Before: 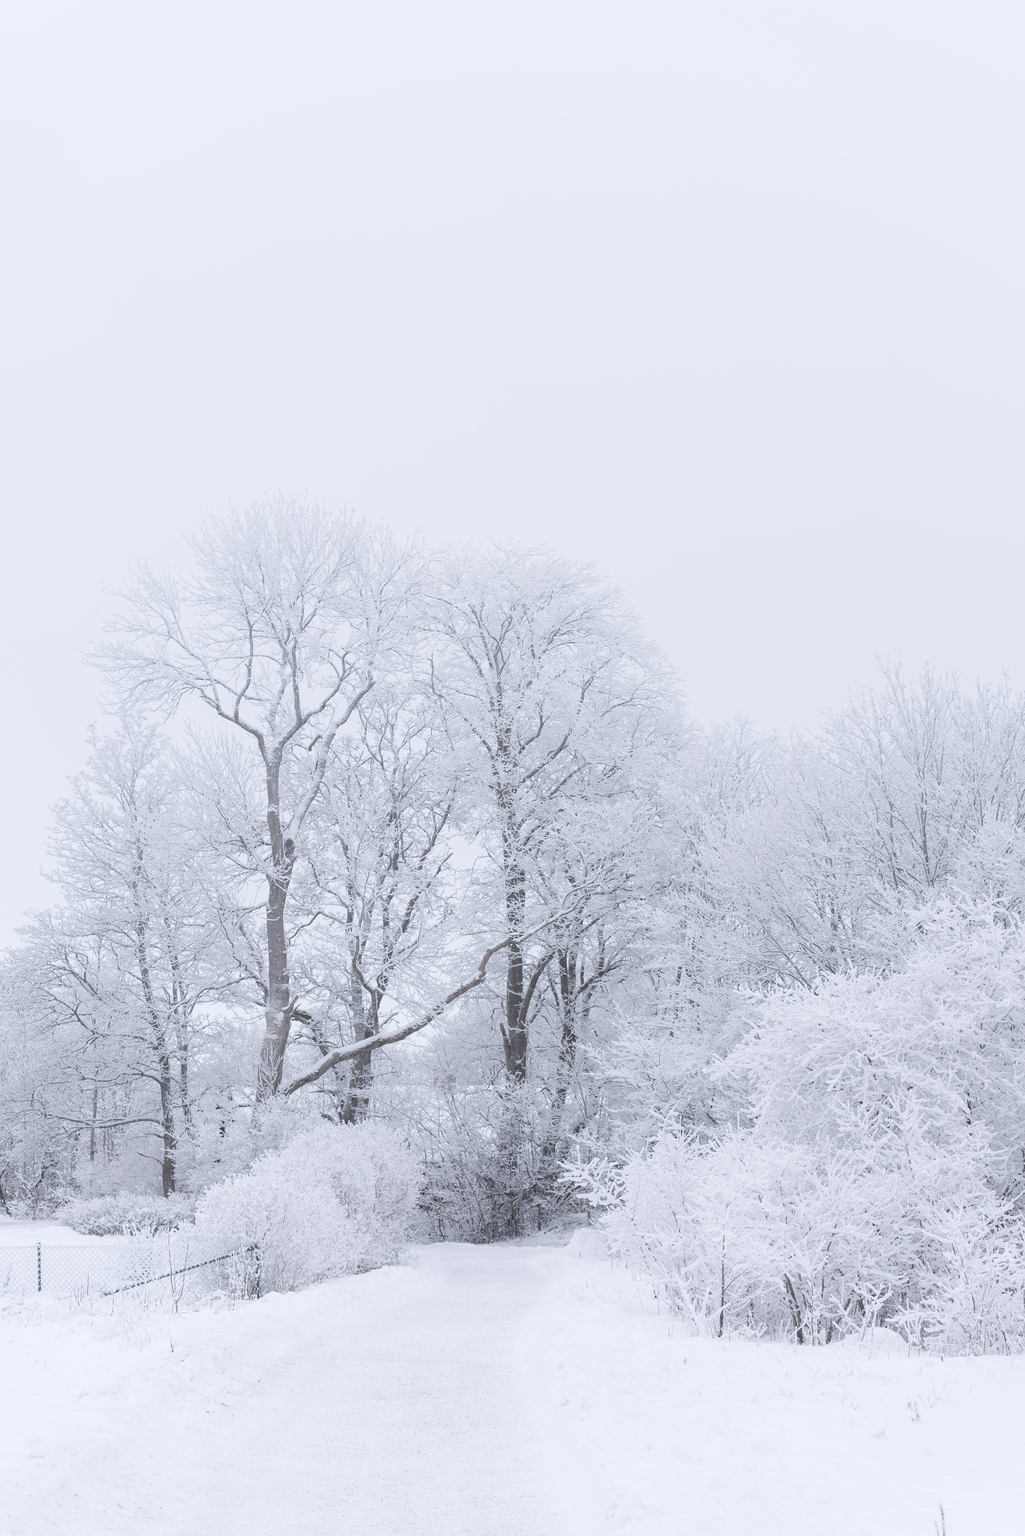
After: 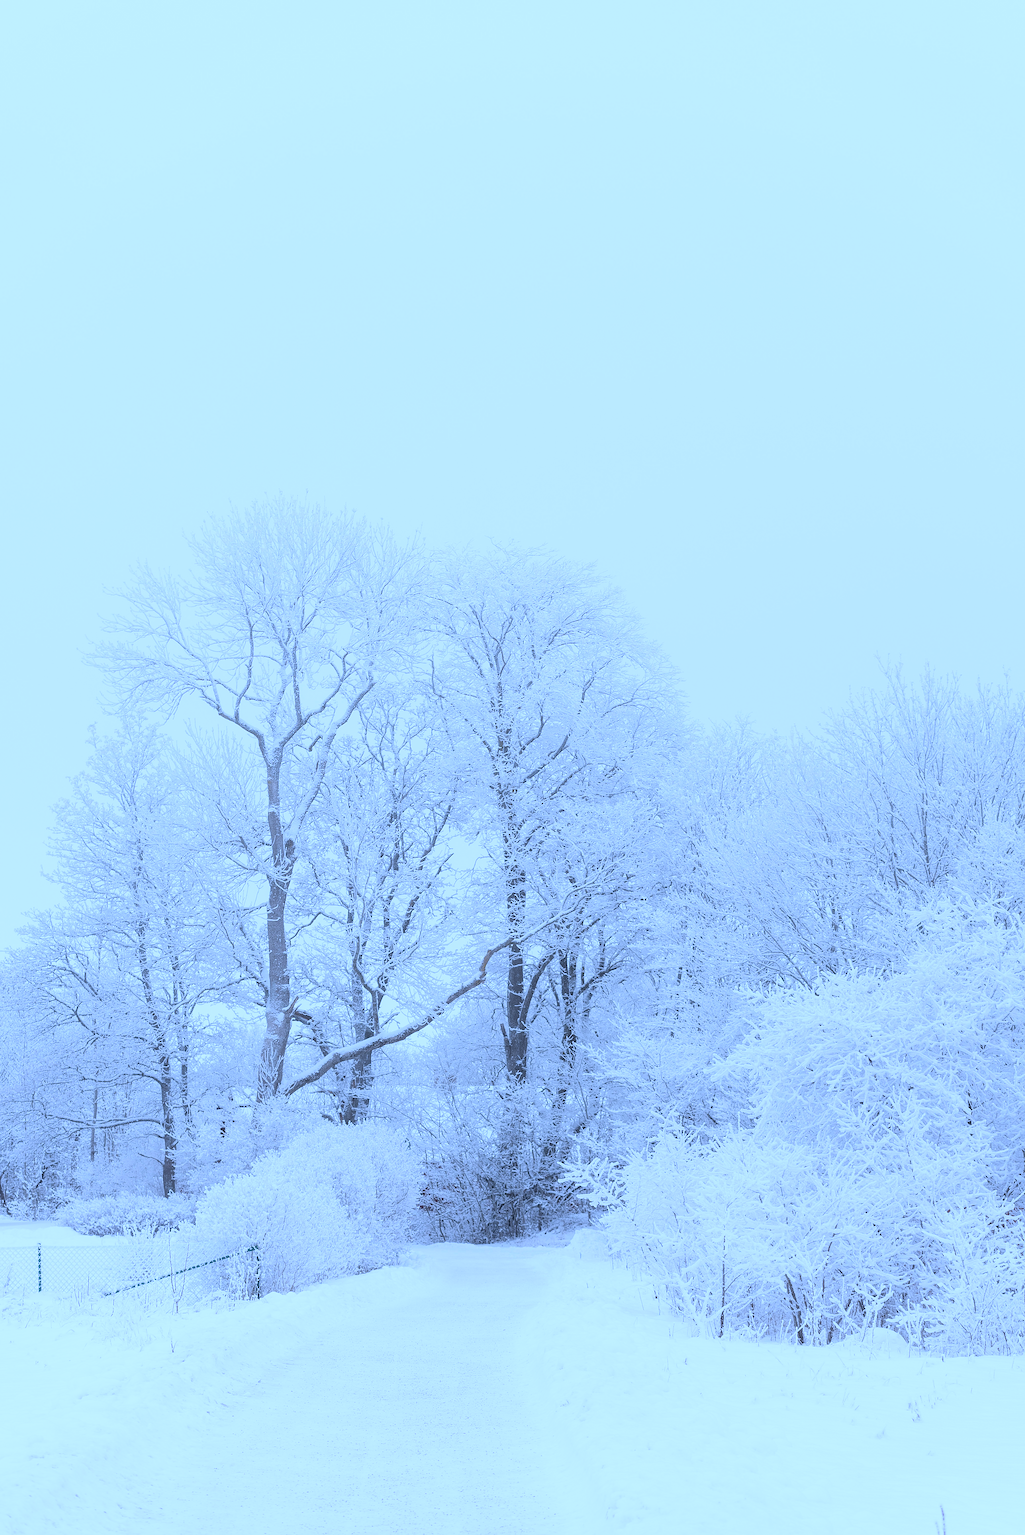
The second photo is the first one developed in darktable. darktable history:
sharpen: on, module defaults
white balance: red 0.871, blue 1.249
